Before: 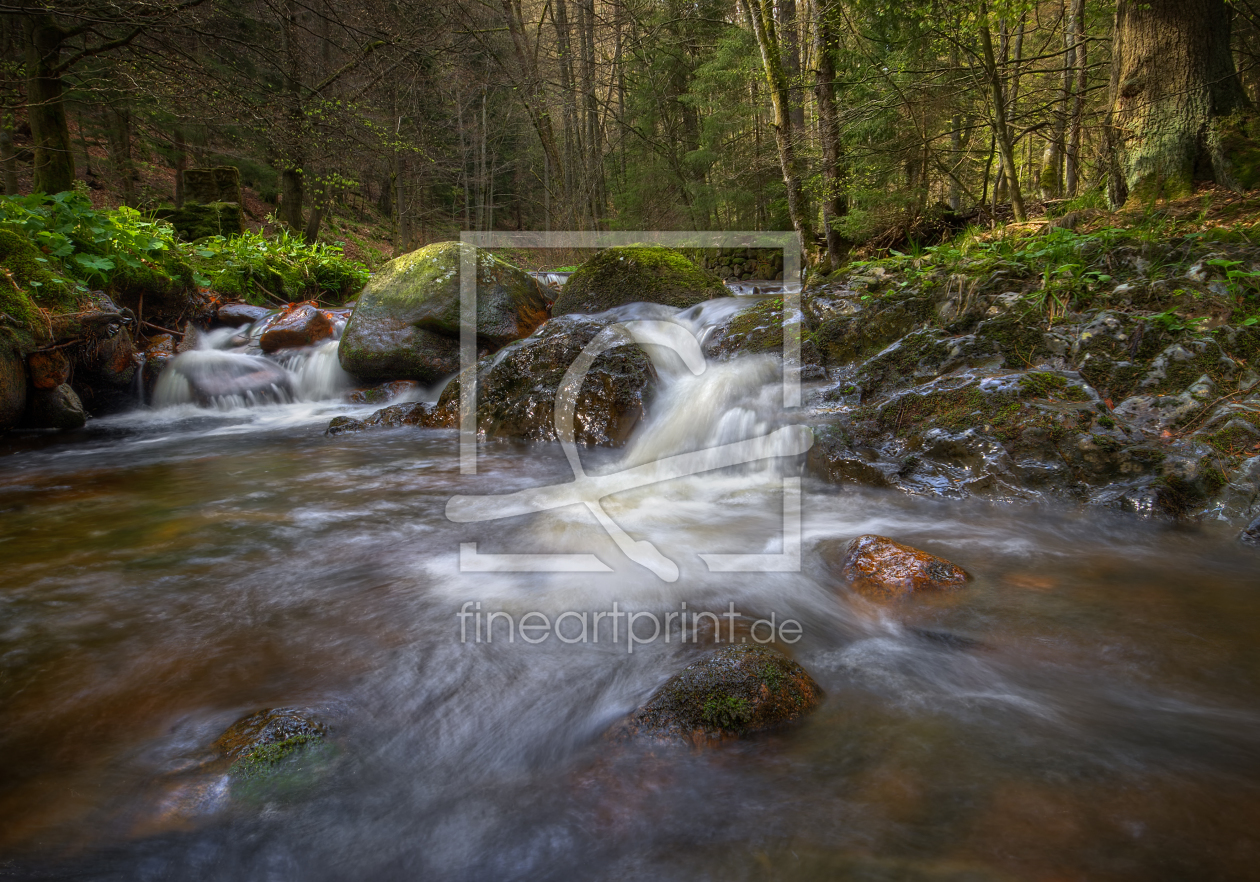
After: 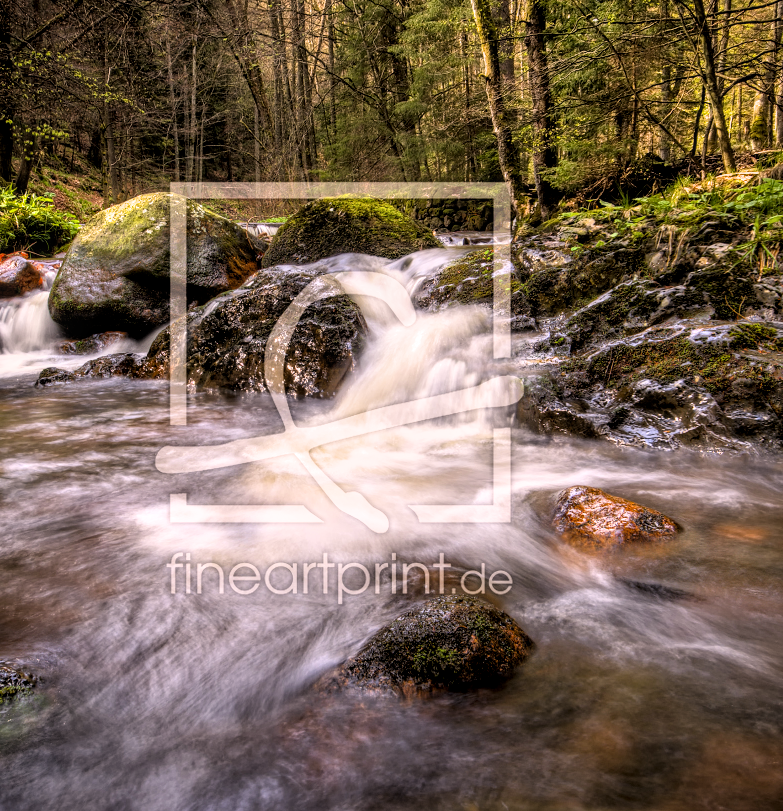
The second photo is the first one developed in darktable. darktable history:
color calibration: output R [1.063, -0.012, -0.003, 0], output B [-0.079, 0.047, 1, 0], gray › normalize channels true, x 0.335, y 0.348, temperature 5385.27 K, gamut compression 0.018
crop and rotate: left 23.088%, top 5.629%, right 14.738%, bottom 2.349%
filmic rgb: black relative exposure -4.04 EV, white relative exposure 3 EV, hardness 3.01, contrast 1.392, iterations of high-quality reconstruction 10
local contrast: on, module defaults
exposure: black level correction 0, exposure 0.697 EV, compensate highlight preservation false
